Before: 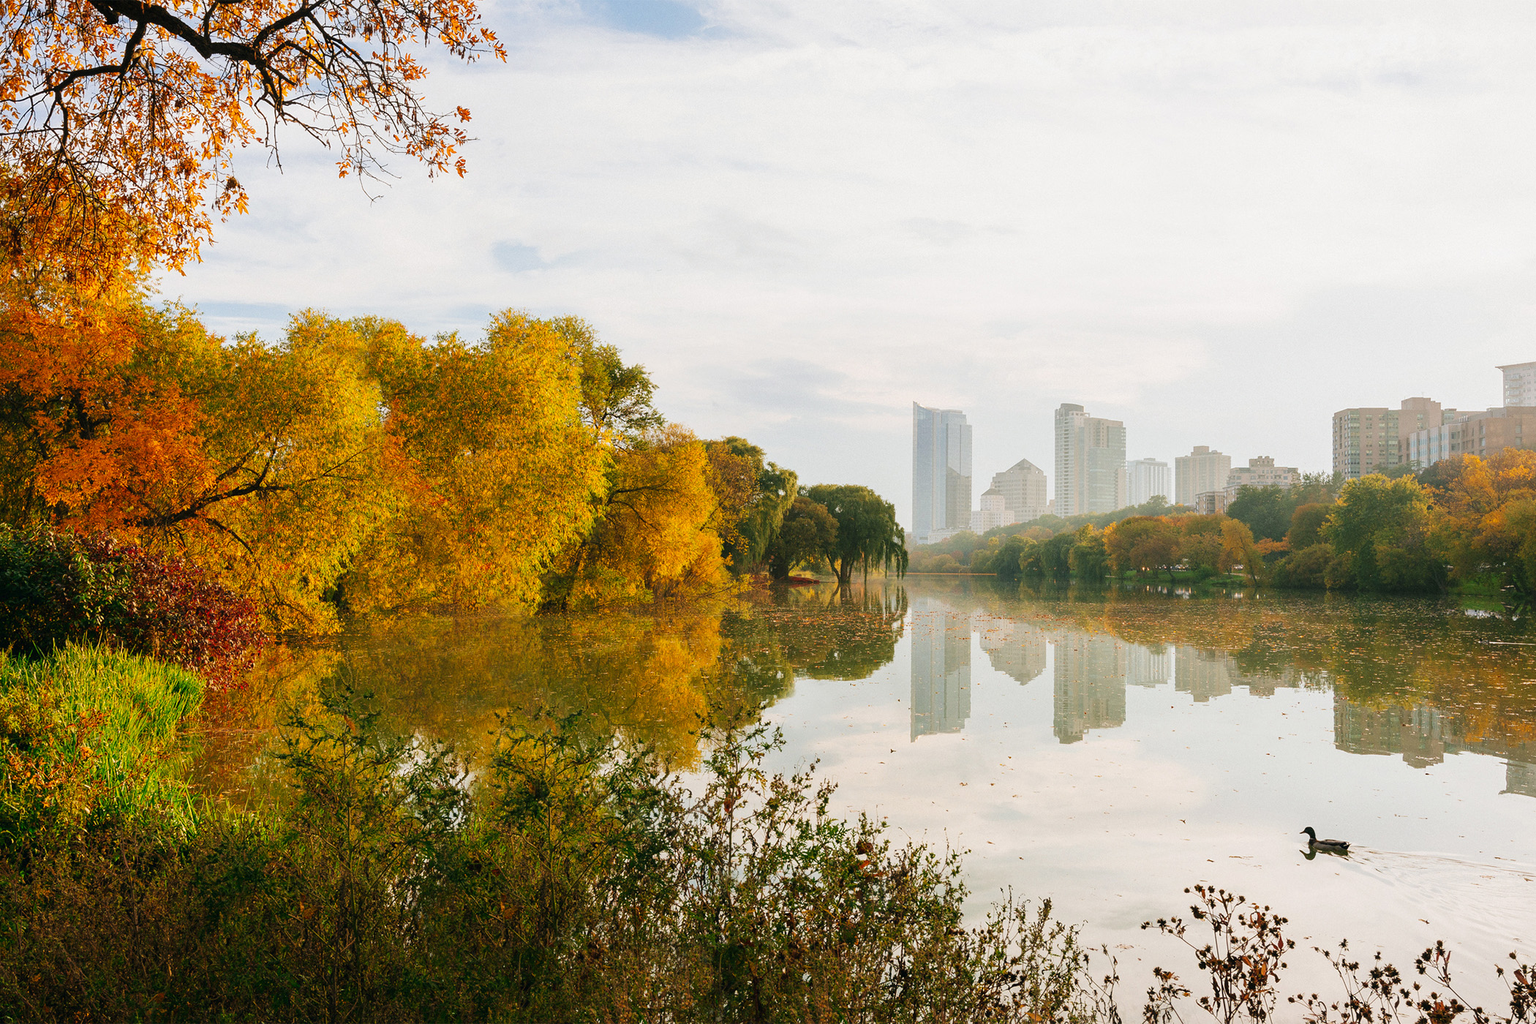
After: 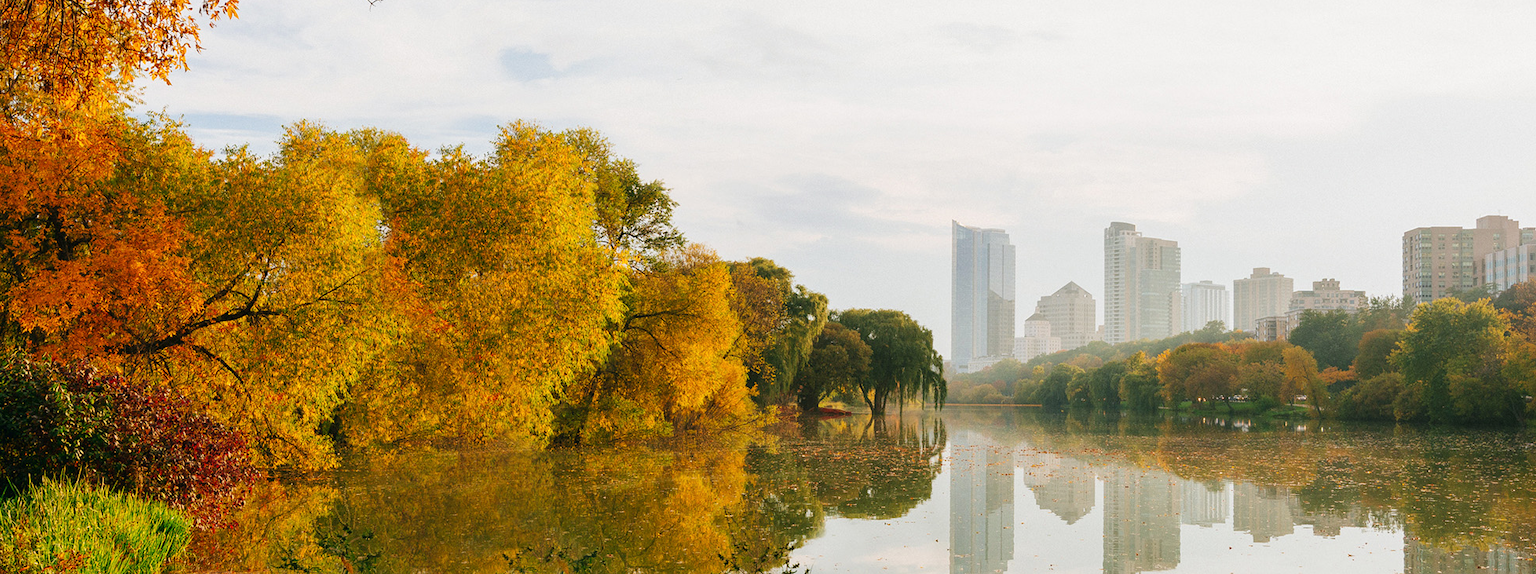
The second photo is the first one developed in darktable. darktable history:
contrast brightness saturation: contrast 0.05
crop: left 1.744%, top 19.225%, right 5.069%, bottom 28.357%
